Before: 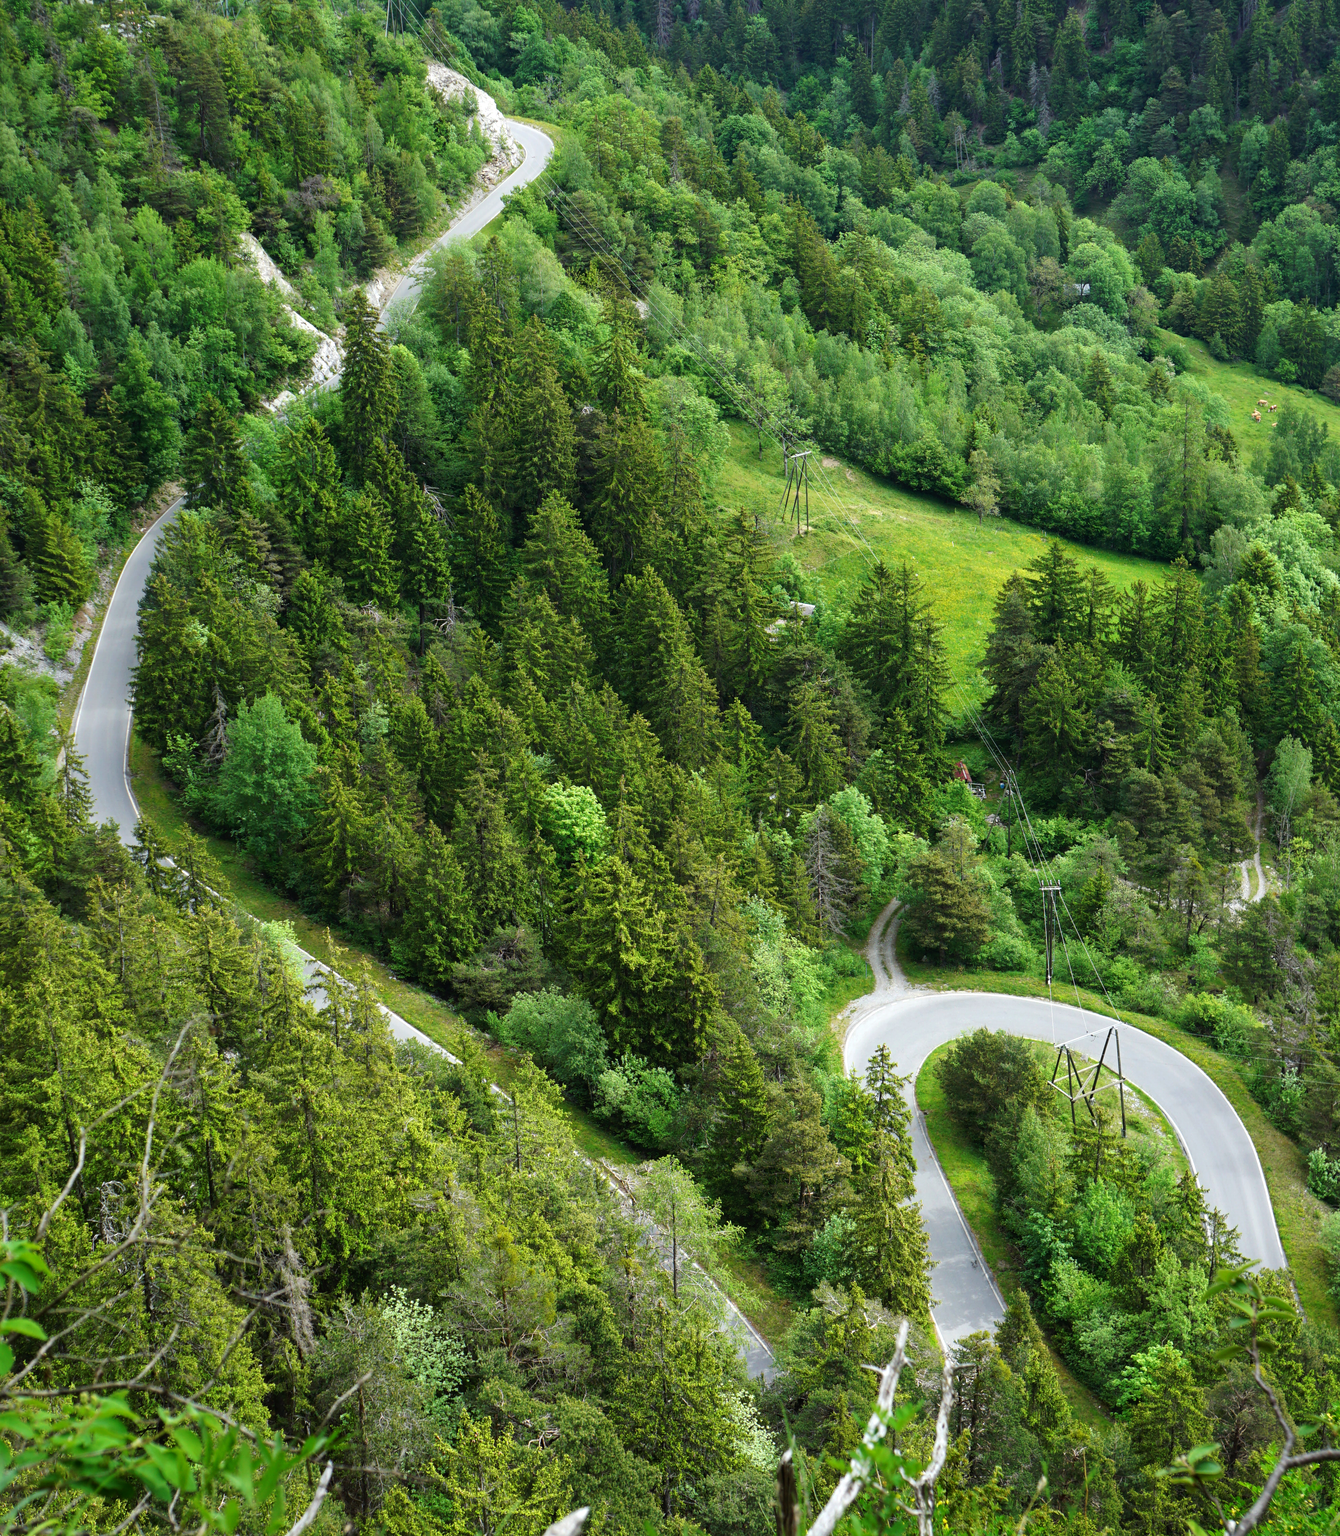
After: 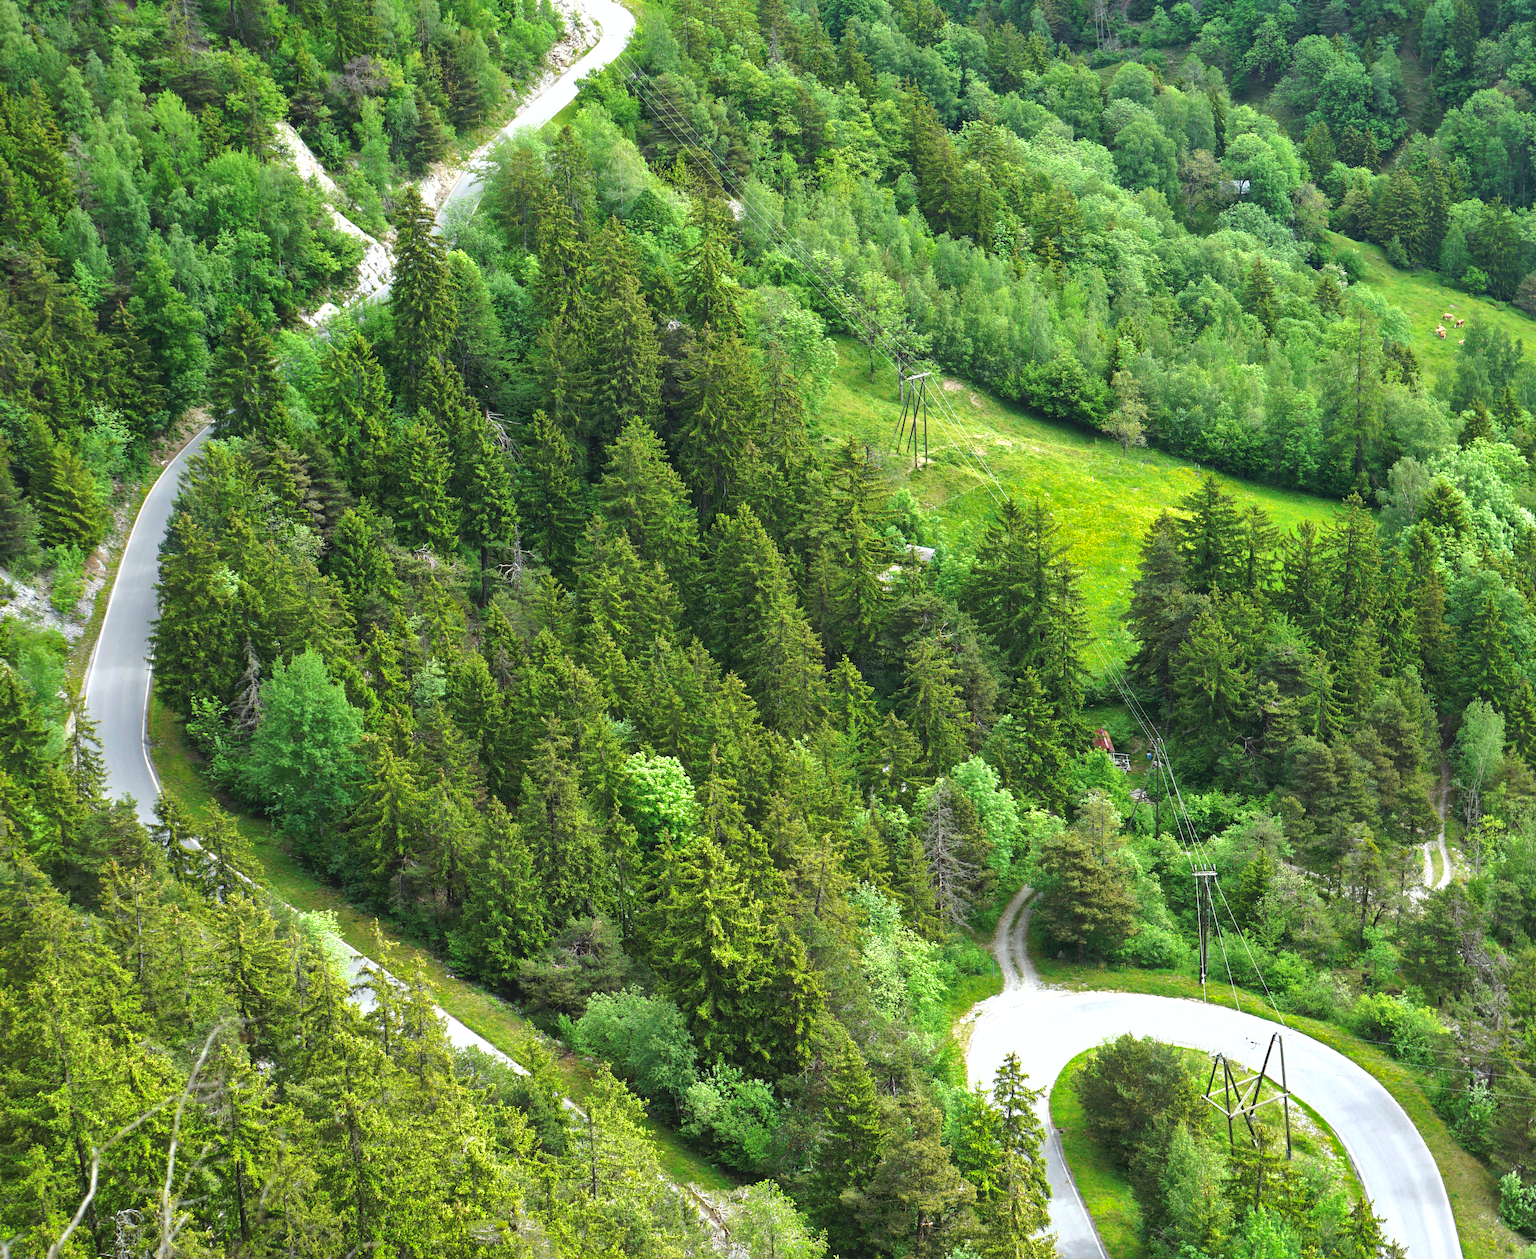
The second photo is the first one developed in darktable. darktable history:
shadows and highlights: on, module defaults
crop and rotate: top 8.274%, bottom 20.192%
exposure: black level correction -0.002, exposure 0.546 EV, compensate highlight preservation false
